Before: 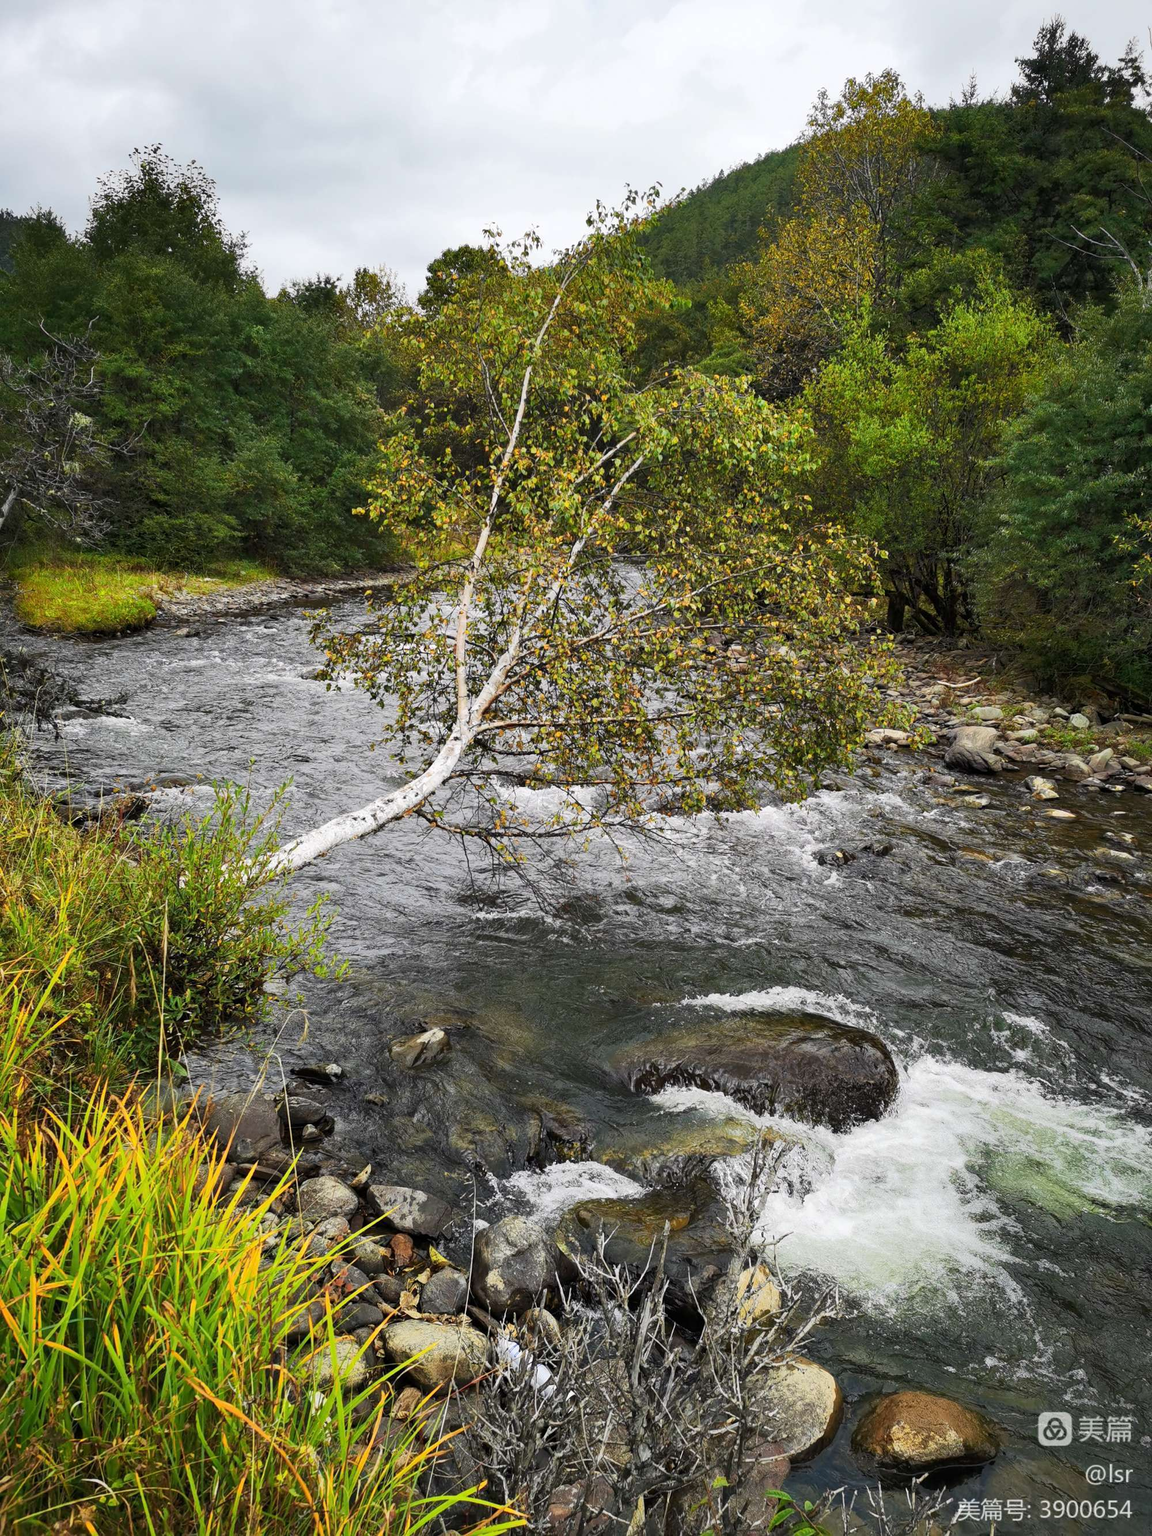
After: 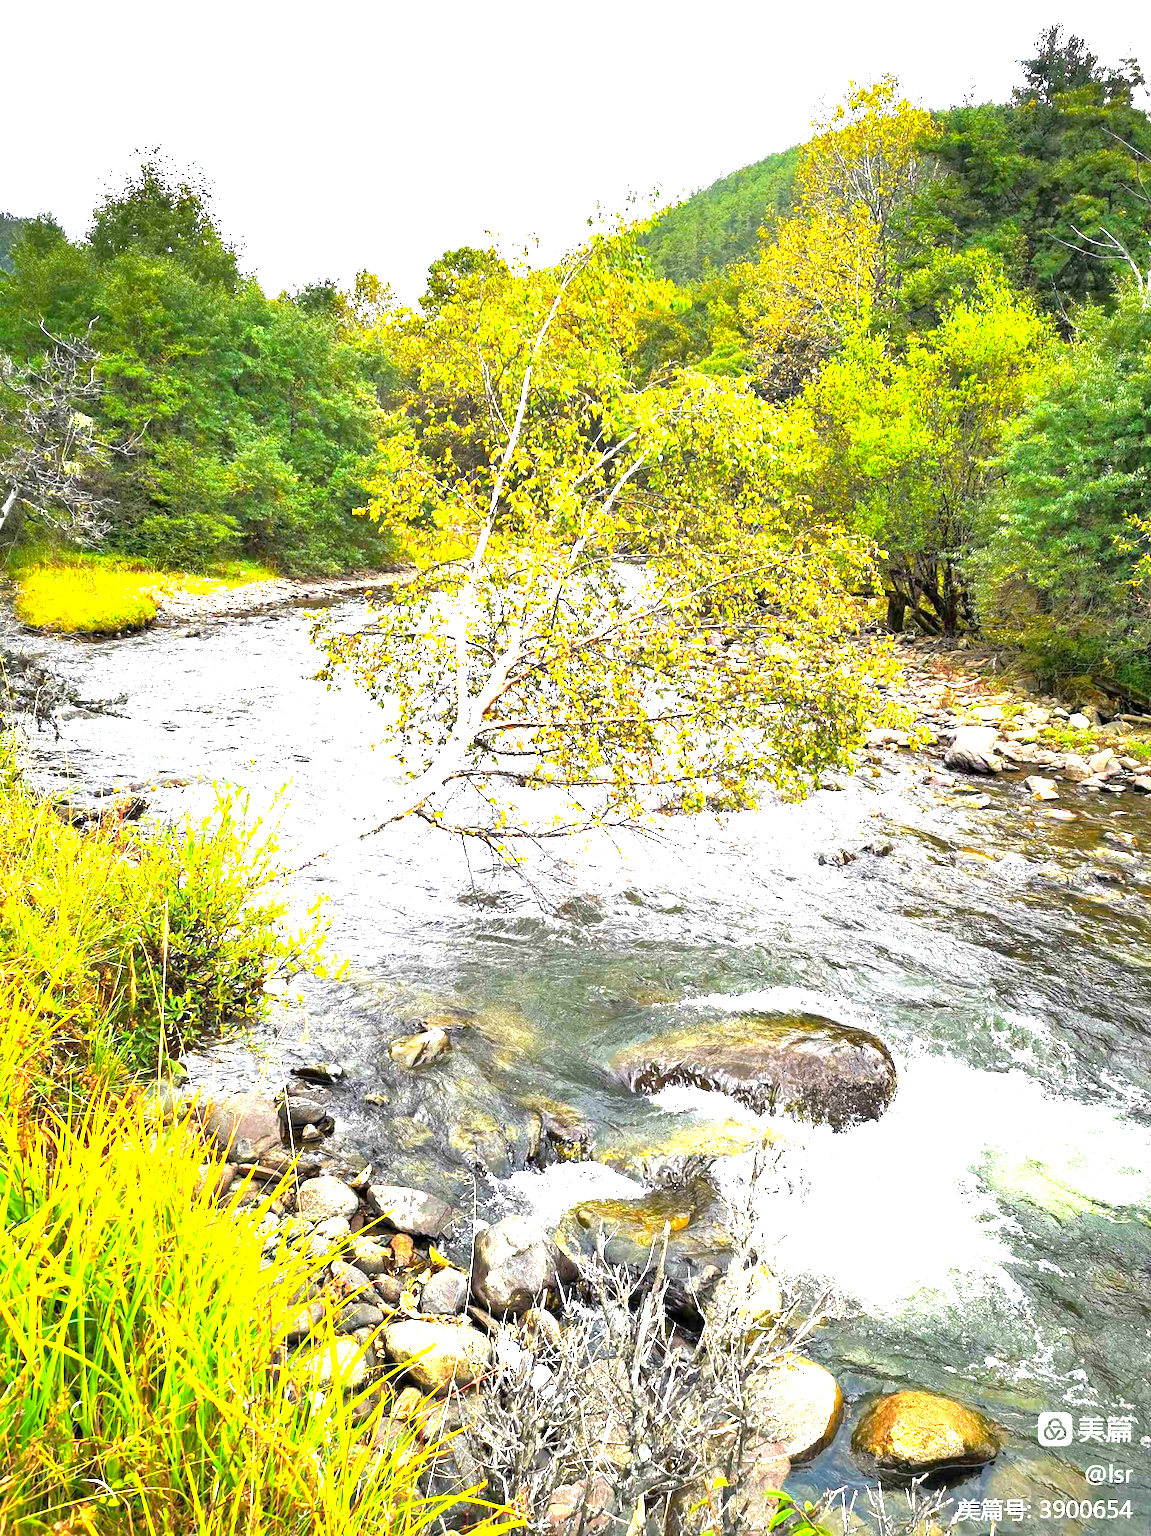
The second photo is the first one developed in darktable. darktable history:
exposure: black level correction 0.001, exposure 2.607 EV, compensate exposure bias true, compensate highlight preservation false
color balance rgb: perceptual saturation grading › global saturation 20%, global vibrance 20%
